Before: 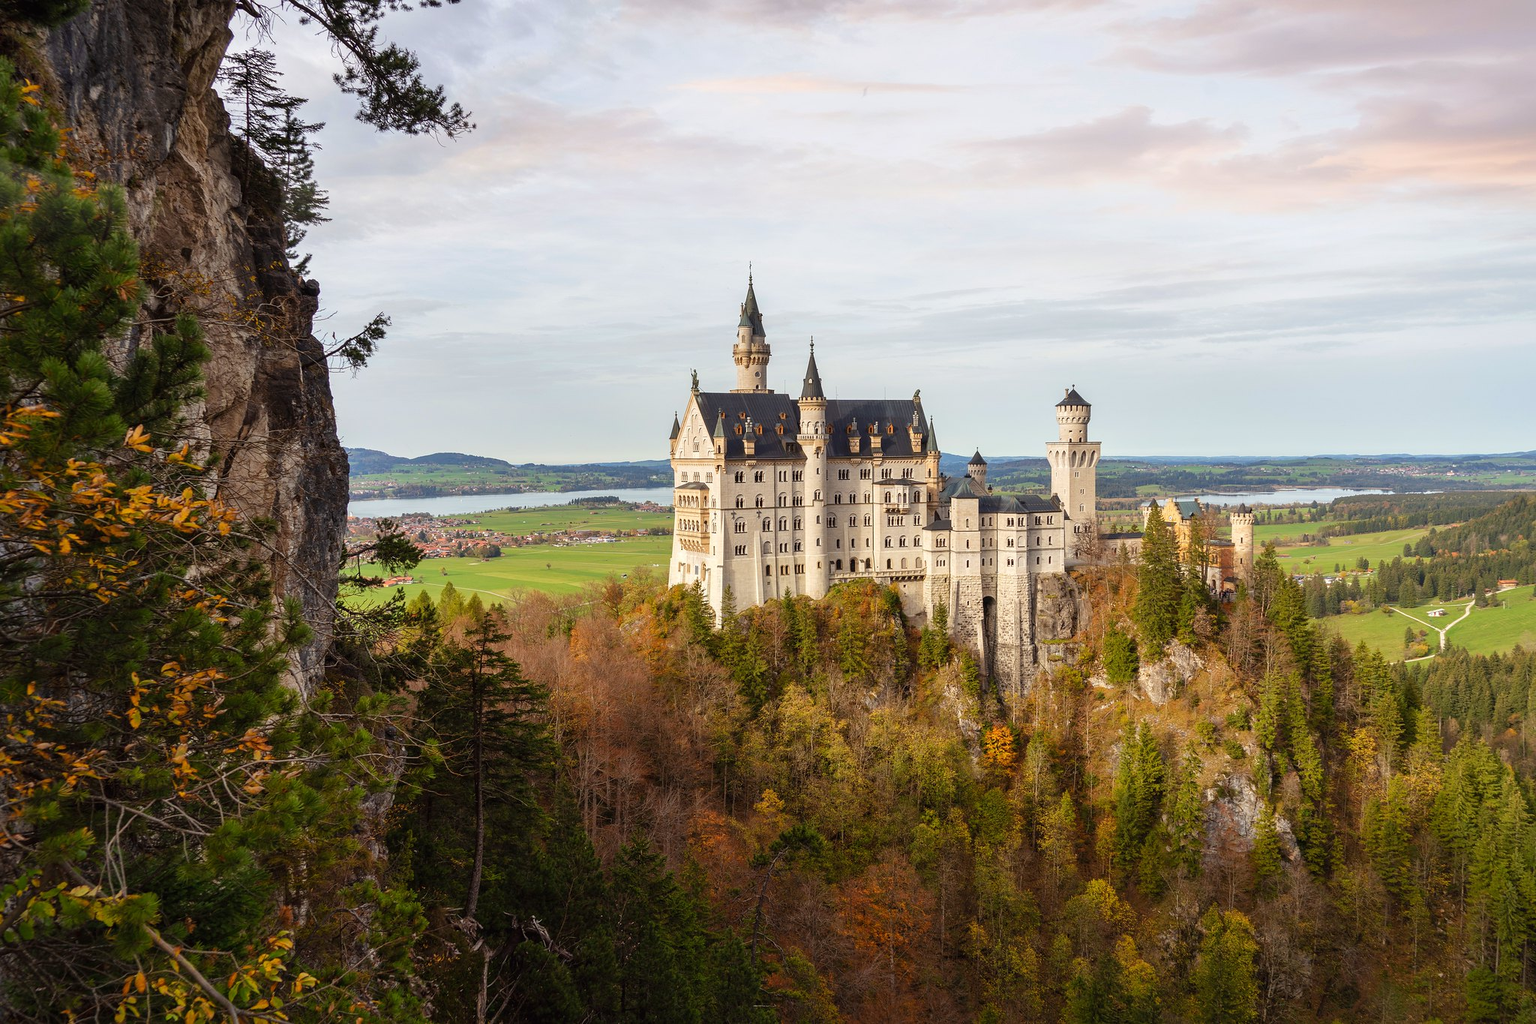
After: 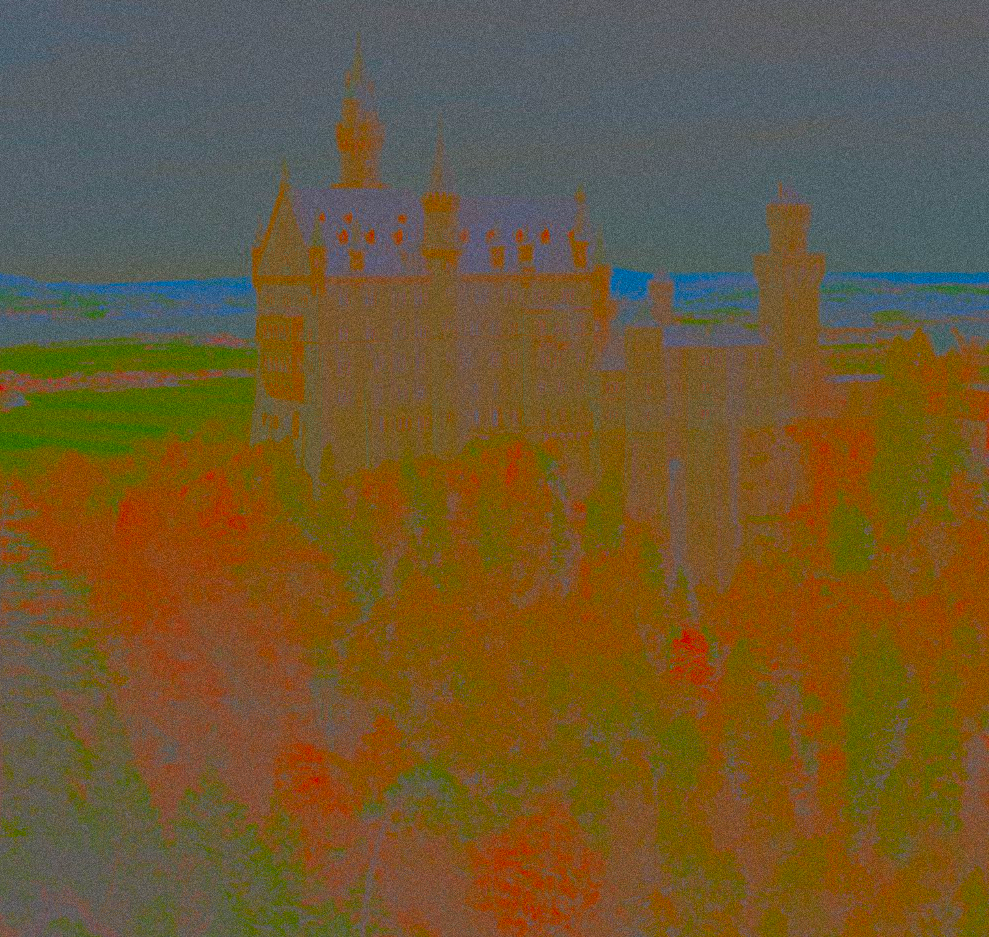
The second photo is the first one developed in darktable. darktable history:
crop: left 31.379%, top 24.658%, right 20.326%, bottom 6.628%
grain: coarseness 0.09 ISO, strength 40%
contrast brightness saturation: contrast -0.99, brightness -0.17, saturation 0.75
